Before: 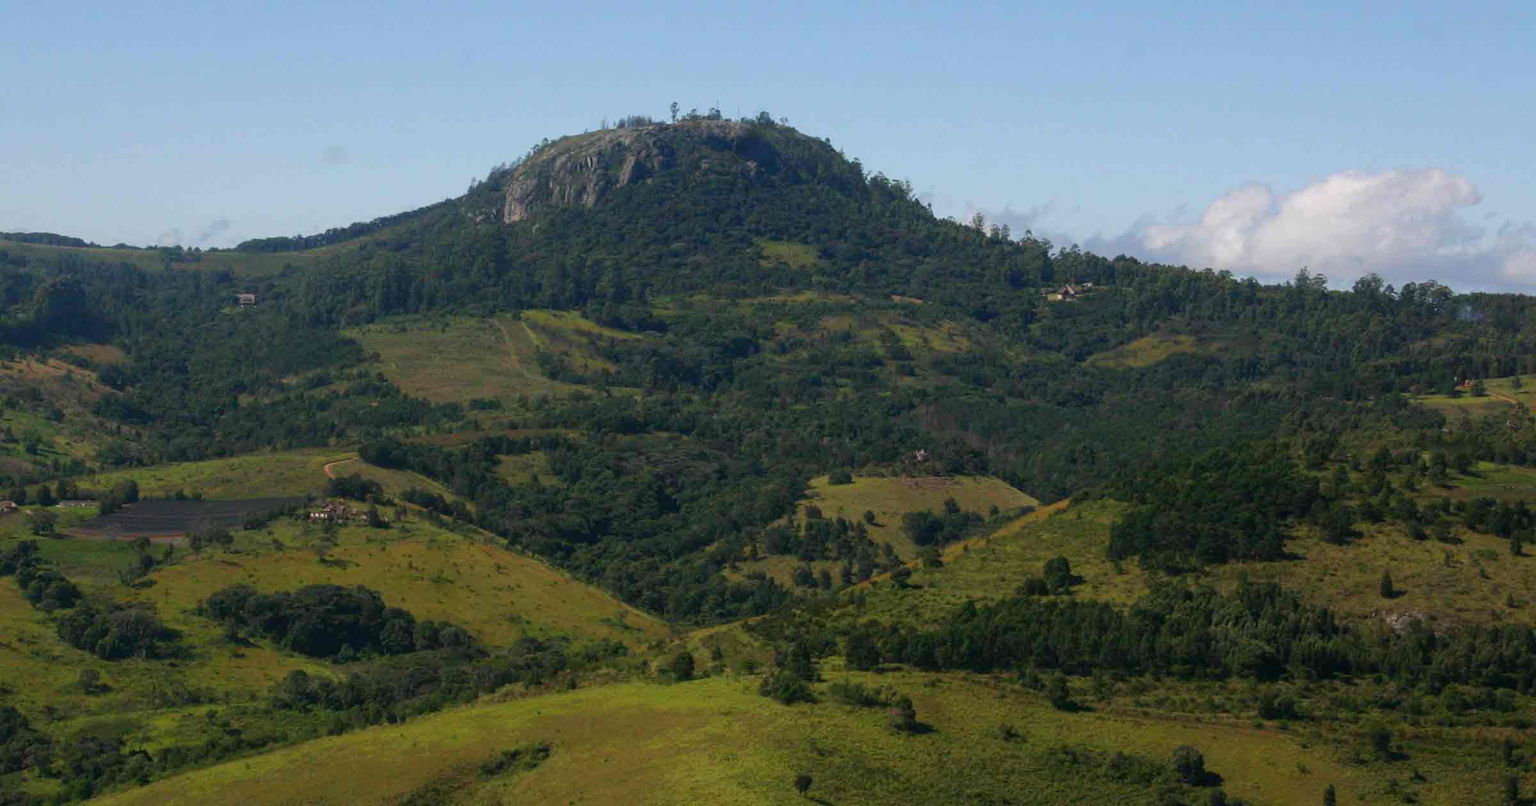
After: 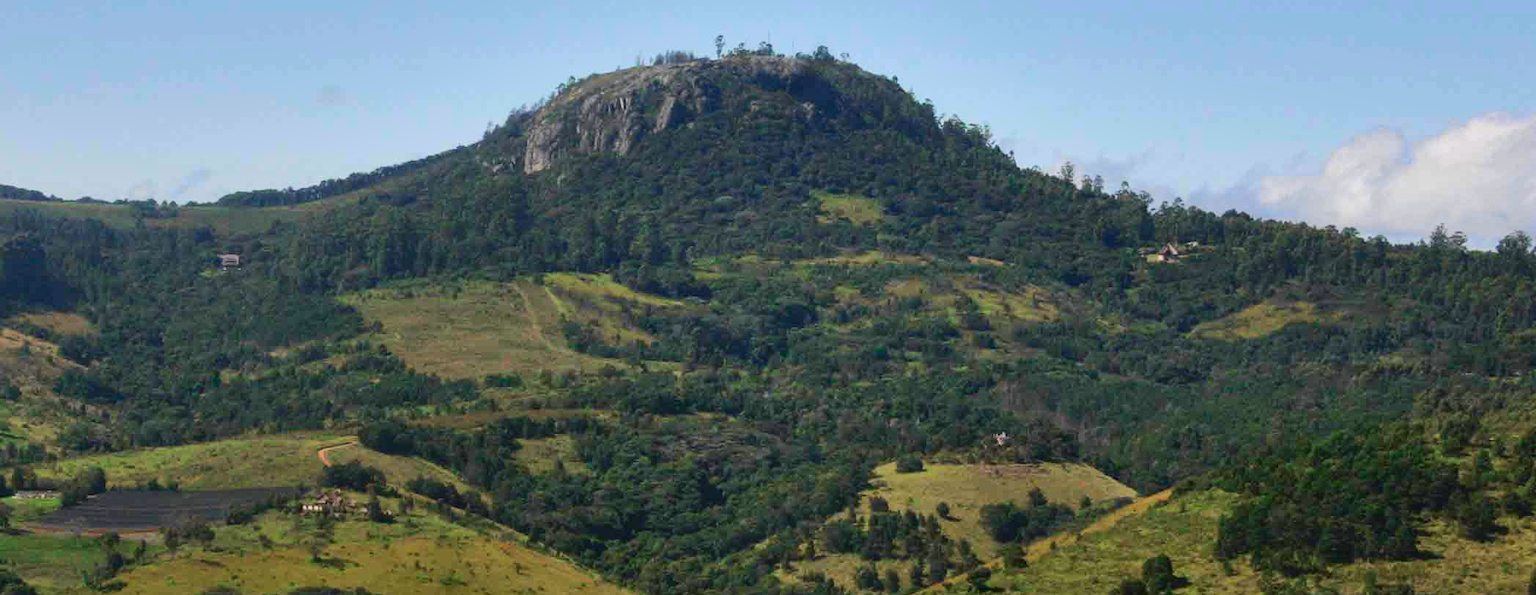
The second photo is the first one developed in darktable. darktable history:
shadows and highlights: soften with gaussian
tone curve: curves: ch0 [(0, 0.018) (0.061, 0.041) (0.205, 0.191) (0.289, 0.292) (0.39, 0.424) (0.493, 0.551) (0.666, 0.743) (0.795, 0.841) (1, 0.998)]; ch1 [(0, 0) (0.385, 0.343) (0.439, 0.415) (0.494, 0.498) (0.501, 0.501) (0.51, 0.509) (0.548, 0.563) (0.586, 0.61) (0.684, 0.658) (0.783, 0.804) (1, 1)]; ch2 [(0, 0) (0.304, 0.31) (0.403, 0.399) (0.441, 0.428) (0.47, 0.469) (0.498, 0.496) (0.524, 0.538) (0.566, 0.579) (0.648, 0.665) (0.697, 0.699) (1, 1)], color space Lab, independent channels, preserve colors none
exposure: black level correction -0.003, exposure 0.04 EV, compensate highlight preservation false
crop: left 3.015%, top 8.969%, right 9.647%, bottom 26.457%
